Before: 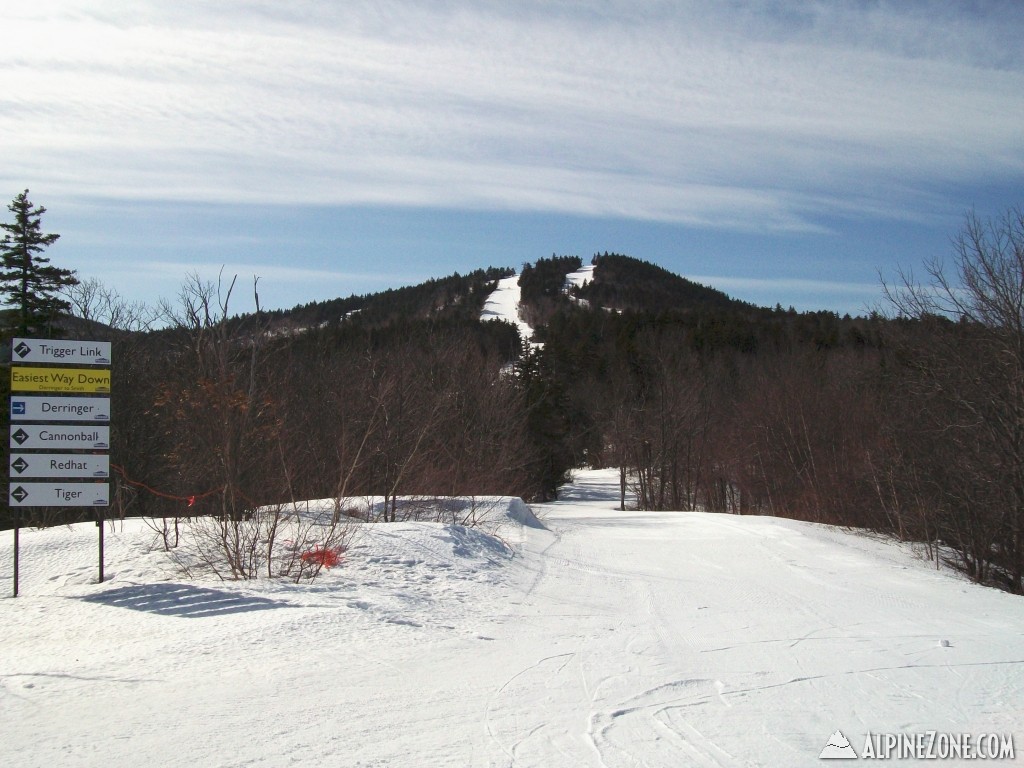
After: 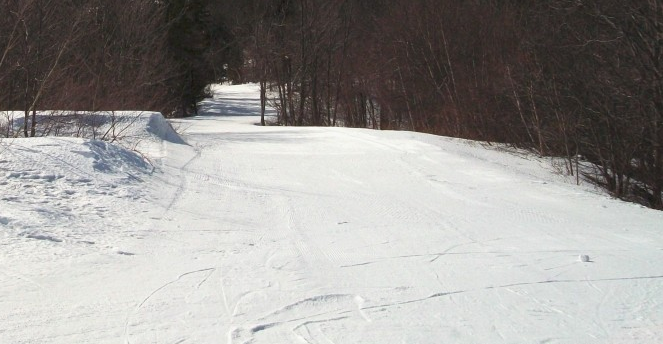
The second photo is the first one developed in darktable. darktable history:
crop and rotate: left 35.221%, top 50.171%, bottom 4.971%
